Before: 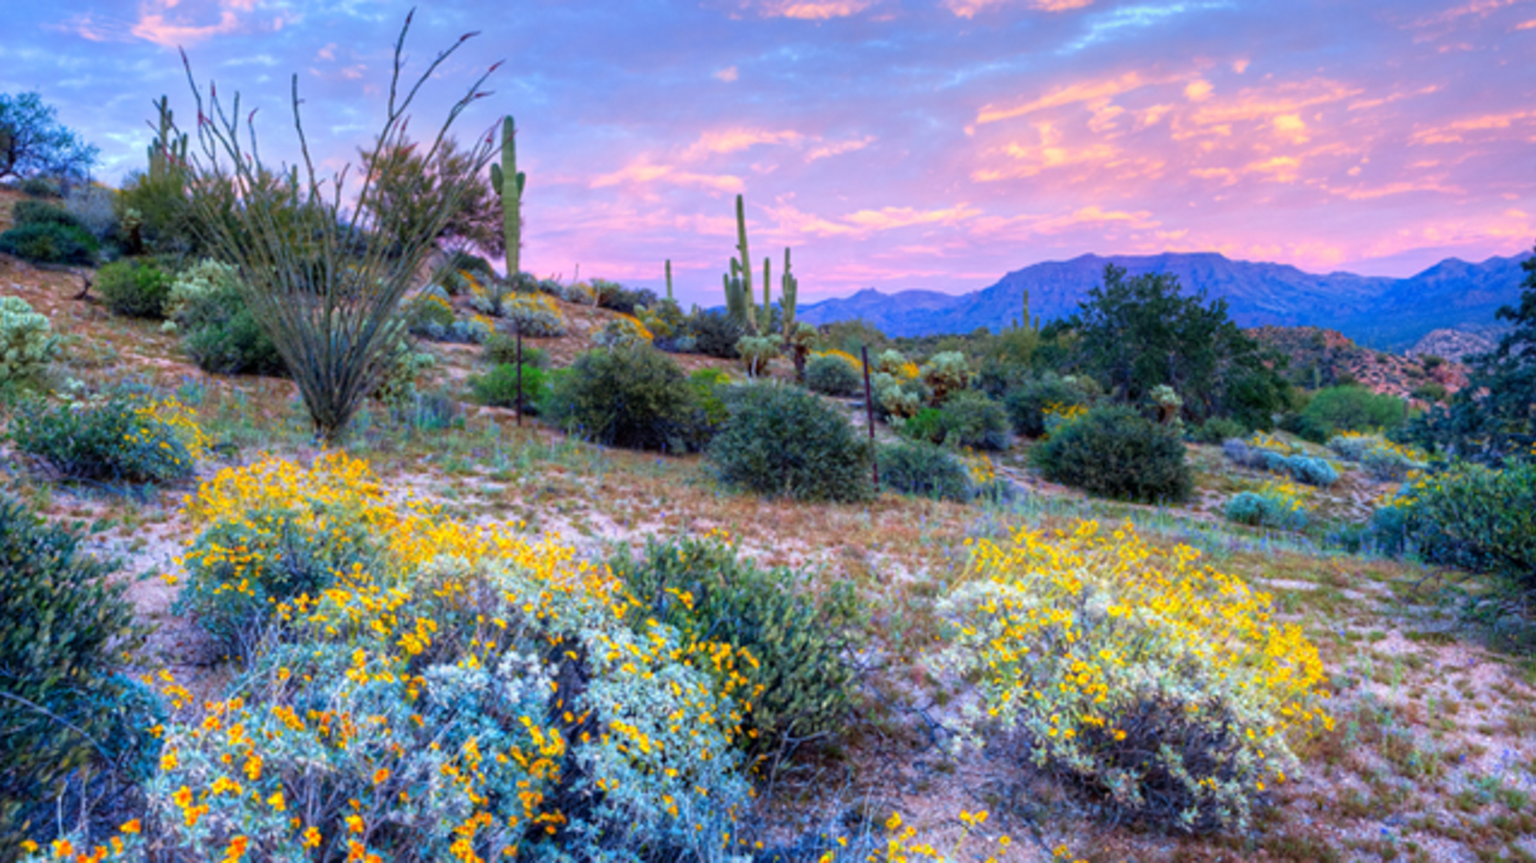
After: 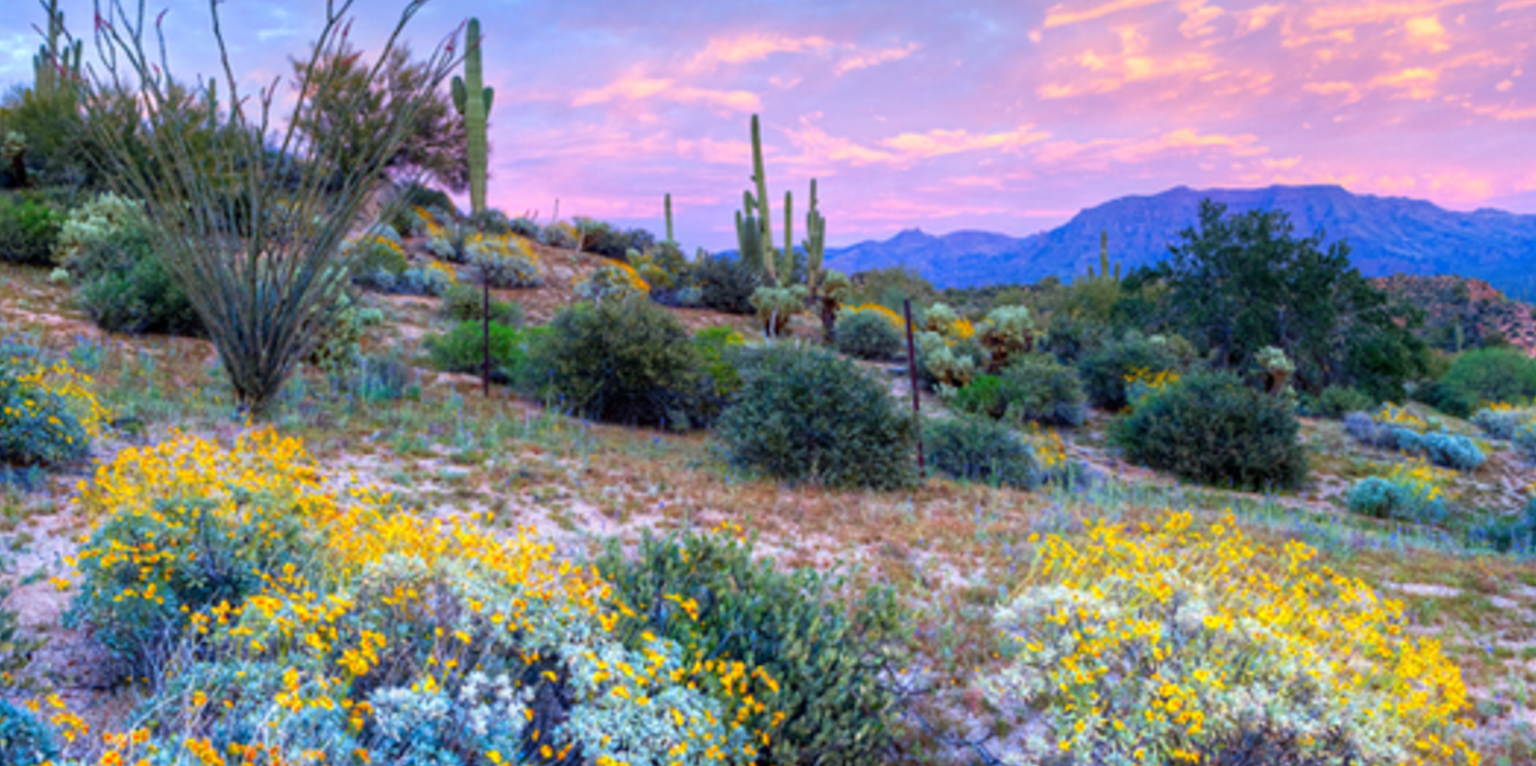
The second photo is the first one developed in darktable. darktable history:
crop: left 7.839%, top 11.758%, right 10.121%, bottom 15.396%
